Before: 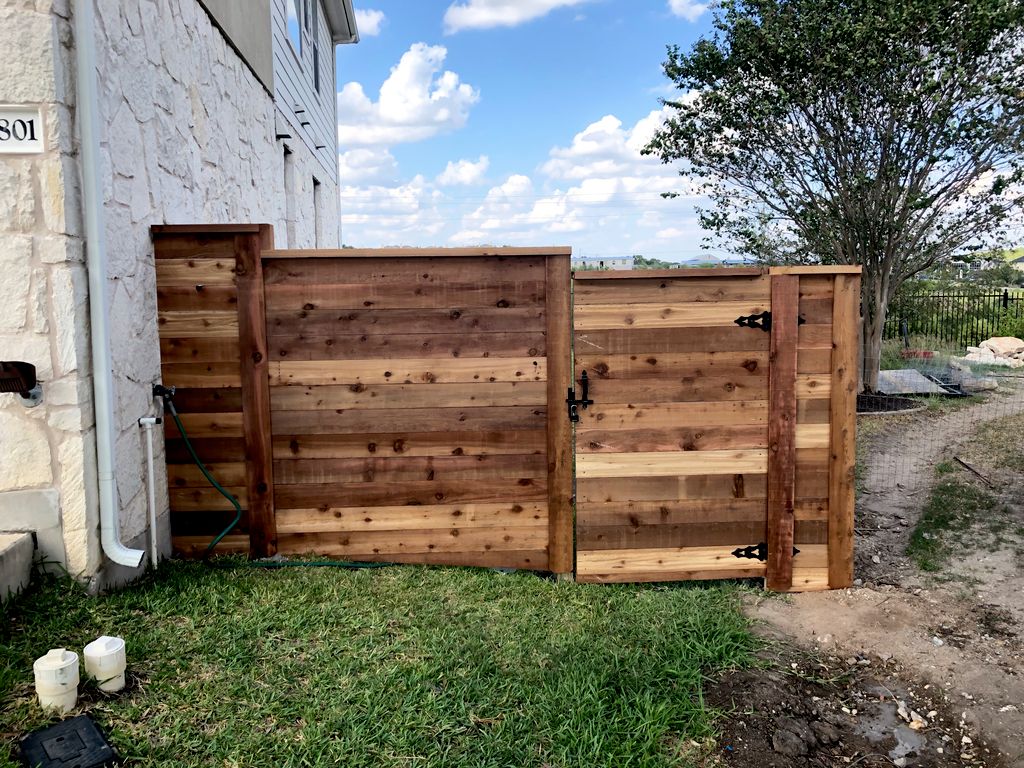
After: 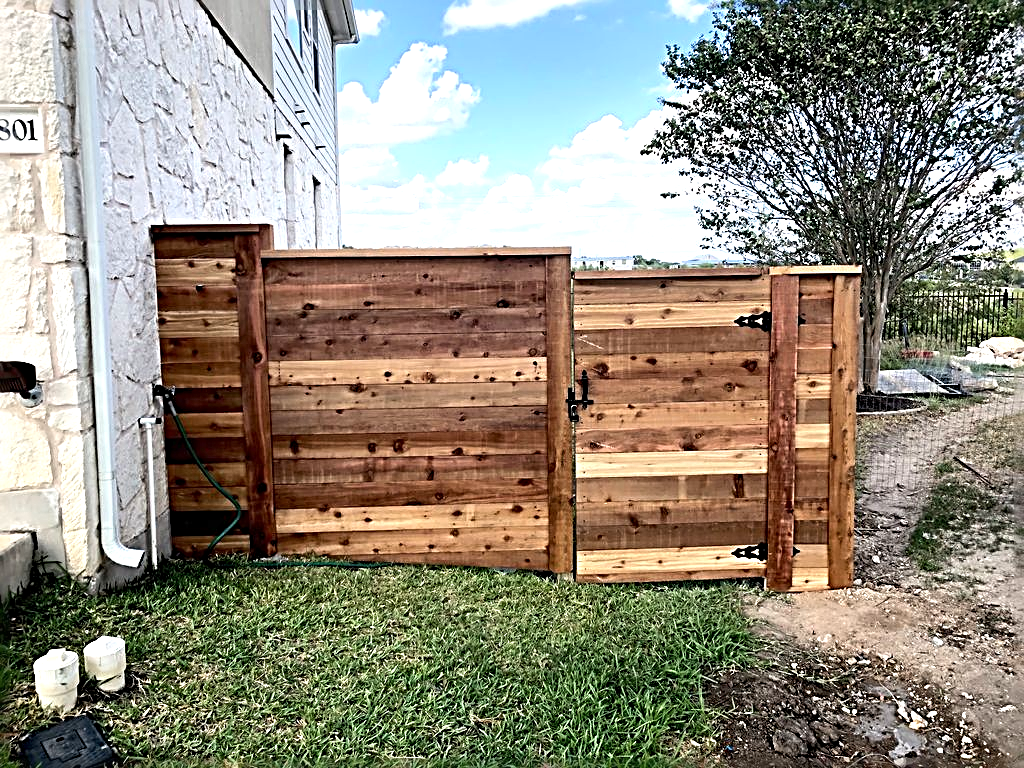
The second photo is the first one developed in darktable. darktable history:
exposure: exposure 0.6 EV, compensate highlight preservation false
sharpen: radius 3.69, amount 0.928
color zones: curves: ch0 [(0, 0.5) (0.143, 0.5) (0.286, 0.456) (0.429, 0.5) (0.571, 0.5) (0.714, 0.5) (0.857, 0.5) (1, 0.5)]; ch1 [(0, 0.5) (0.143, 0.5) (0.286, 0.422) (0.429, 0.5) (0.571, 0.5) (0.714, 0.5) (0.857, 0.5) (1, 0.5)]
